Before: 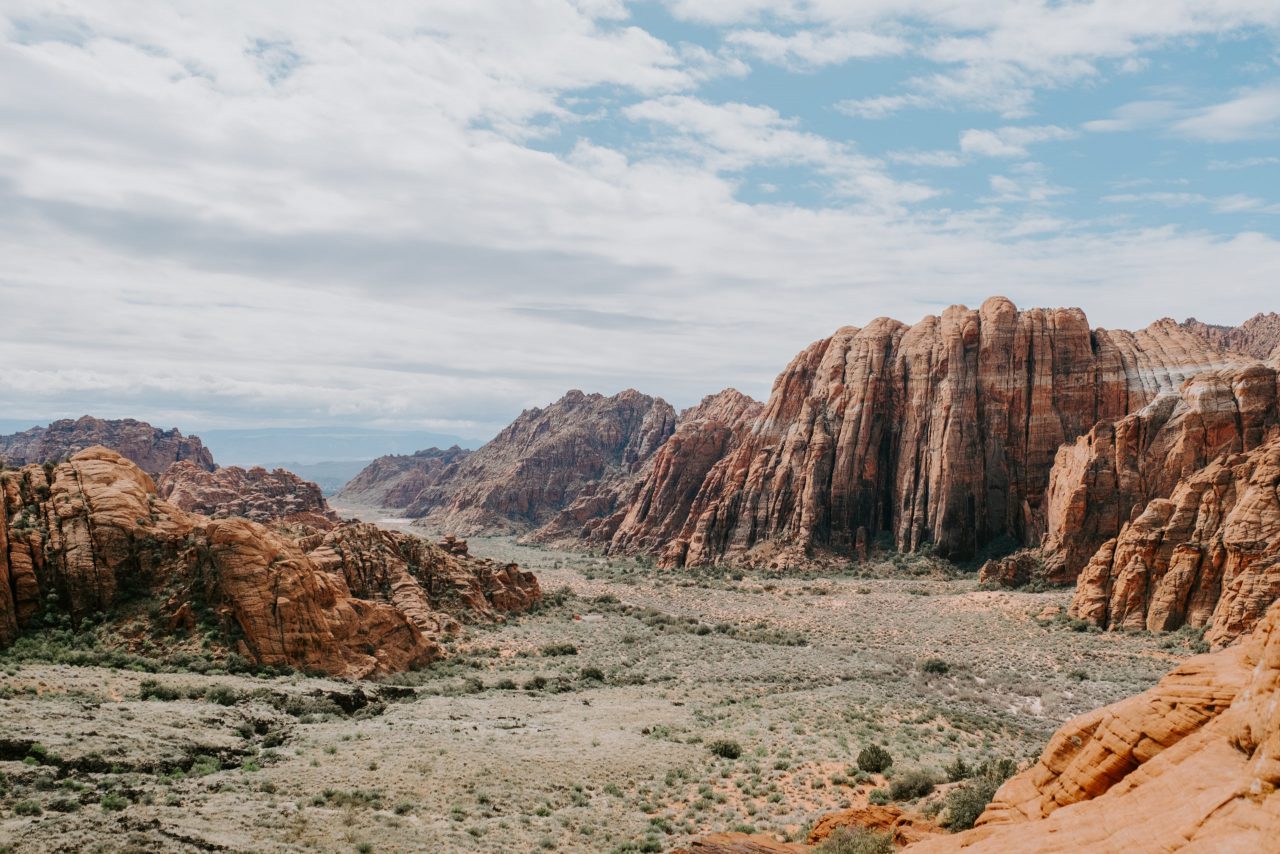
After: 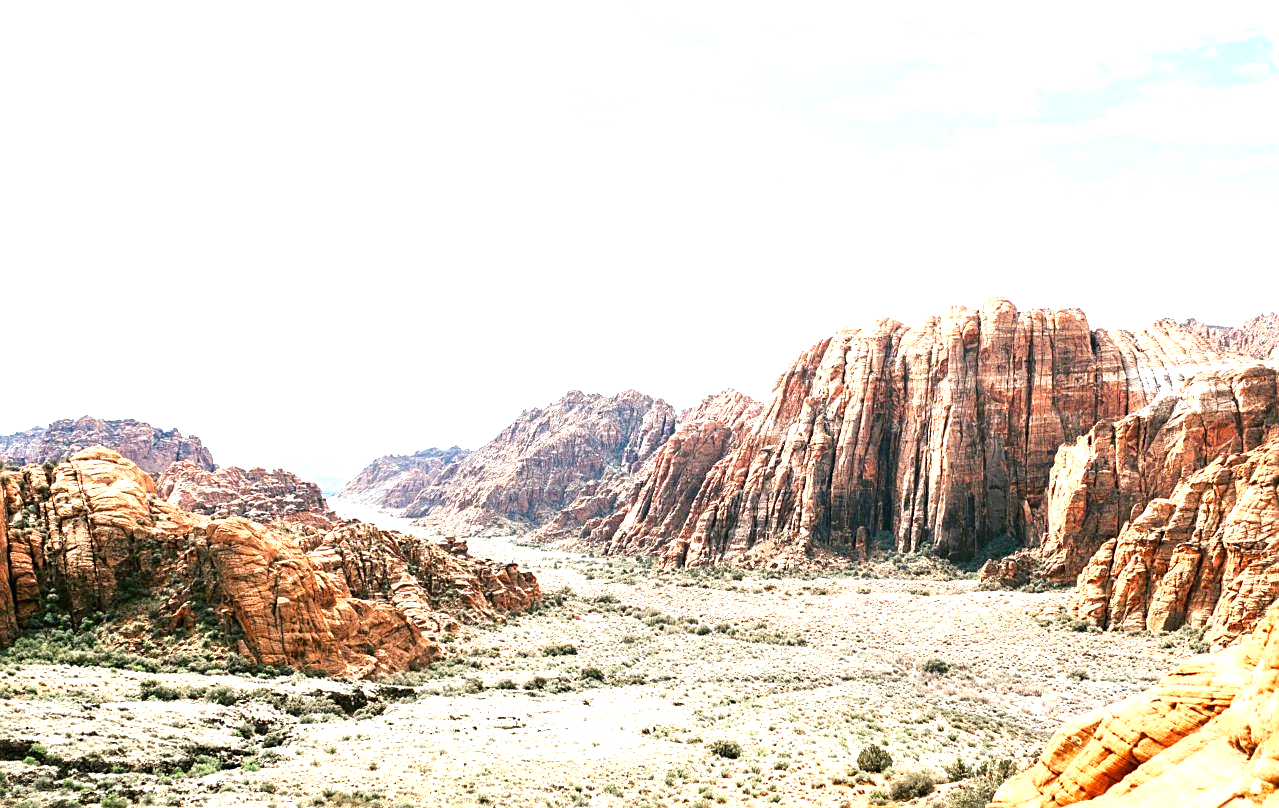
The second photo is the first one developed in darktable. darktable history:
exposure: black level correction 0.001, exposure 1.801 EV, compensate highlight preservation false
sharpen: on, module defaults
crop and rotate: top 0.003%, bottom 5.301%
